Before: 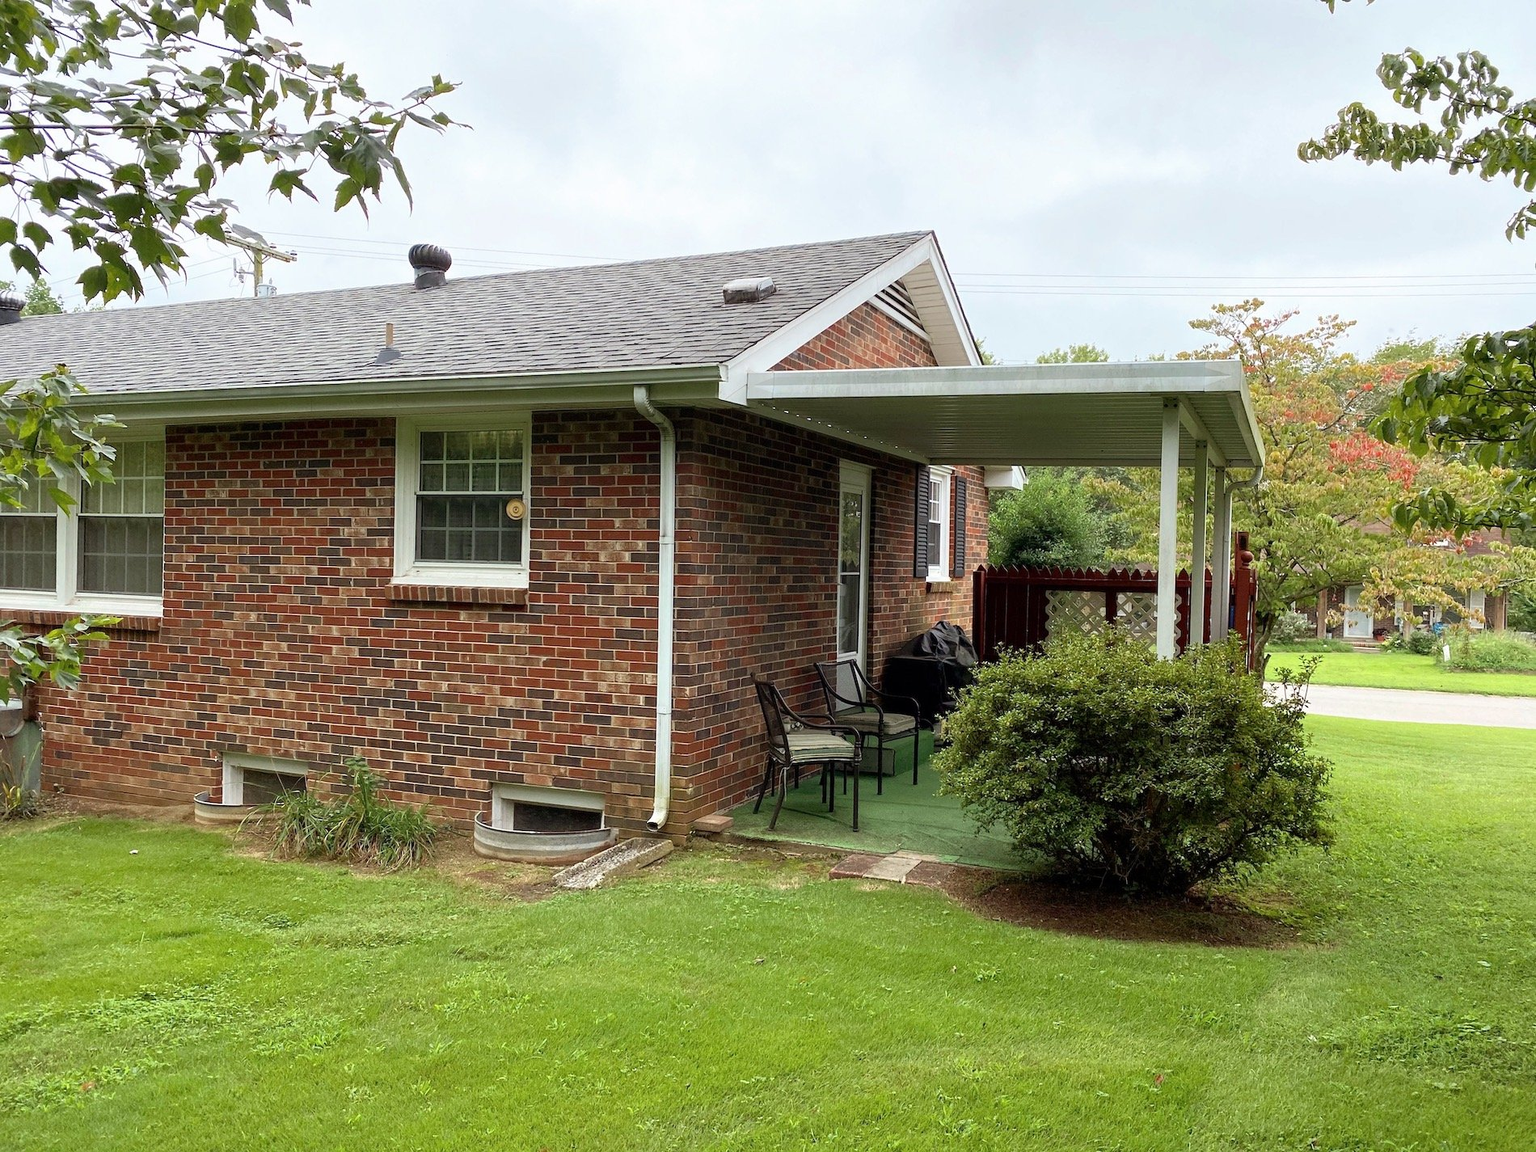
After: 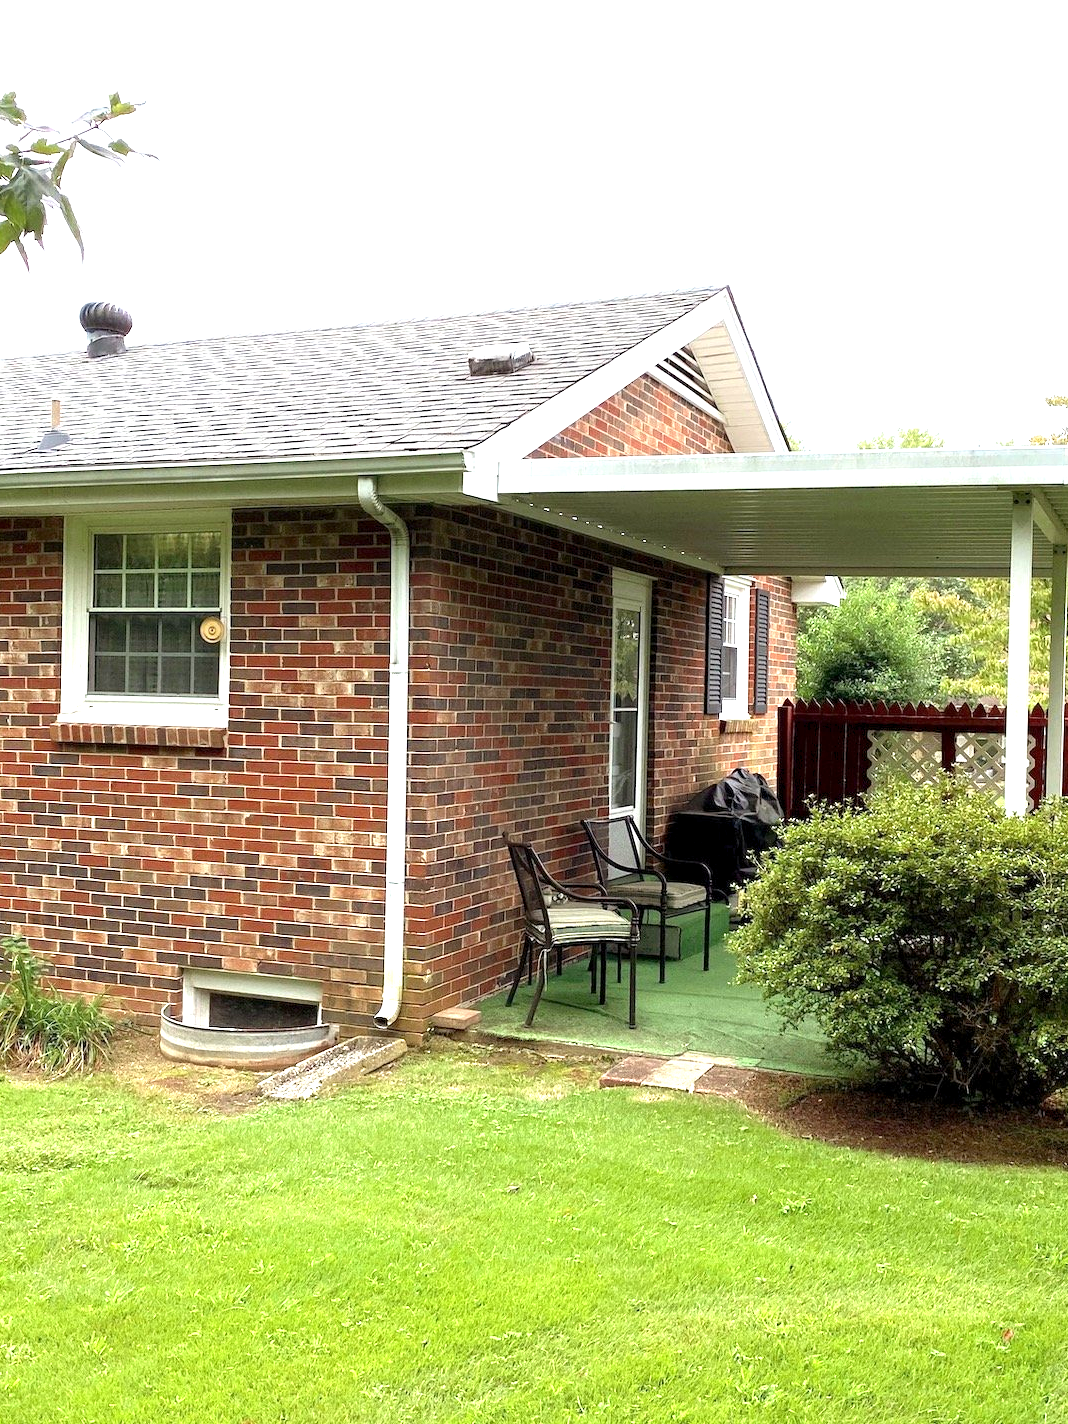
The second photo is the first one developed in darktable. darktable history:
crop and rotate: left 22.516%, right 21.234%
exposure: black level correction 0.001, exposure 1.129 EV, compensate exposure bias true, compensate highlight preservation false
